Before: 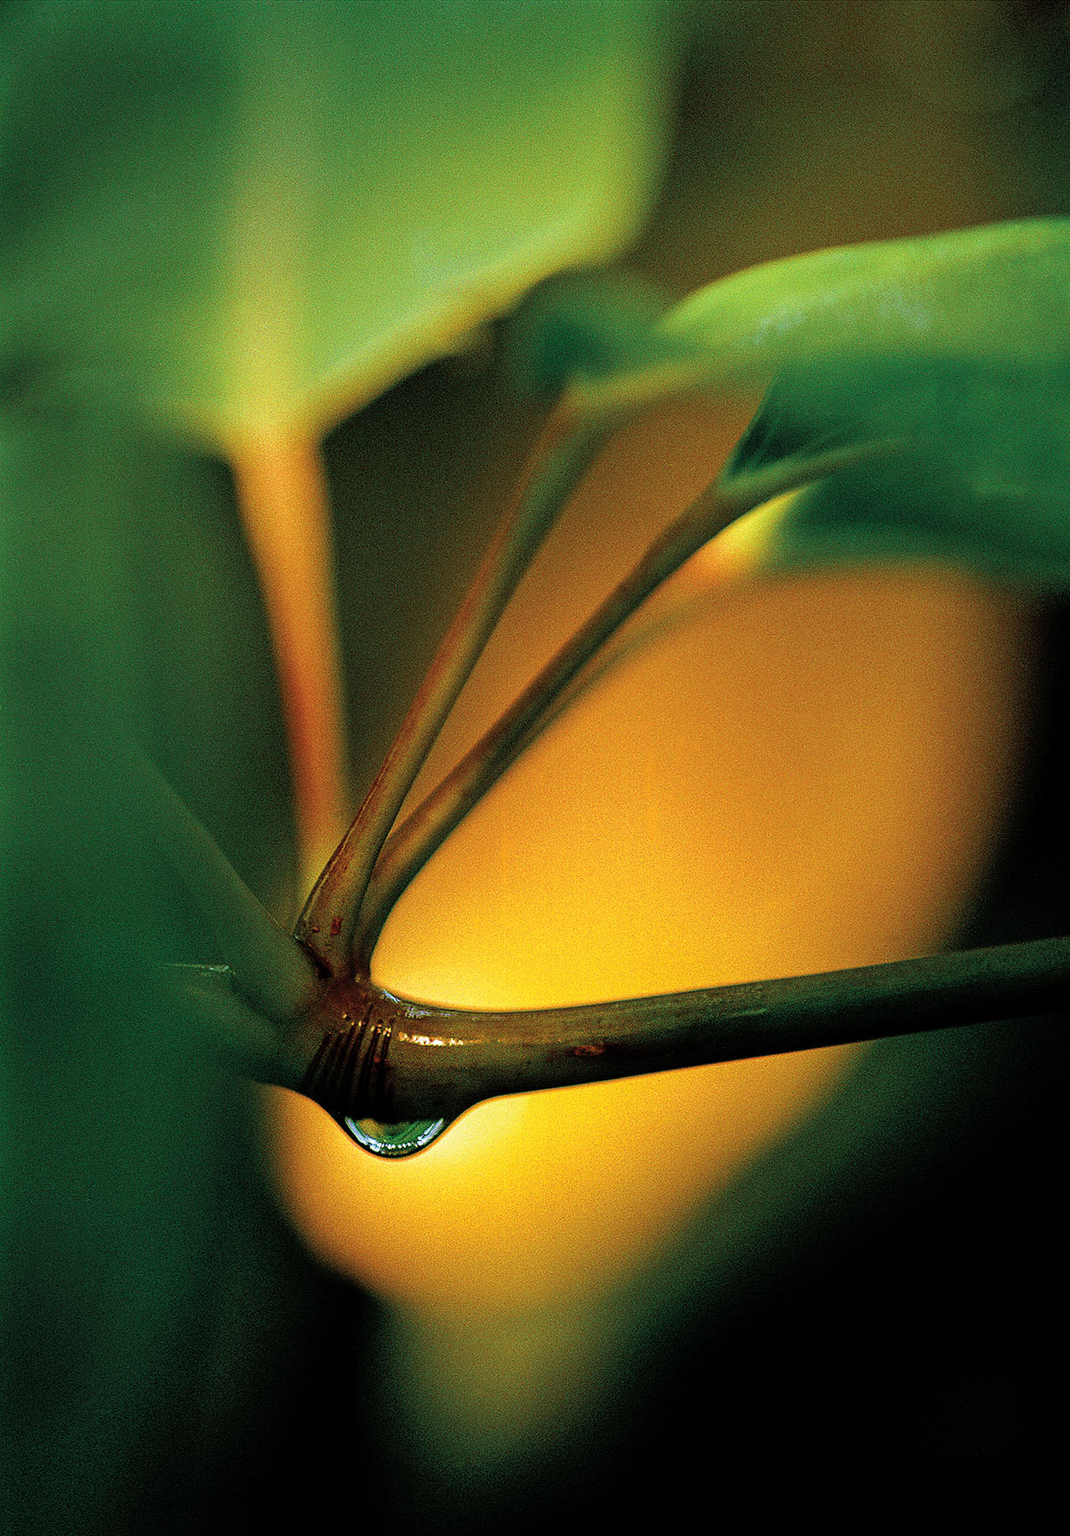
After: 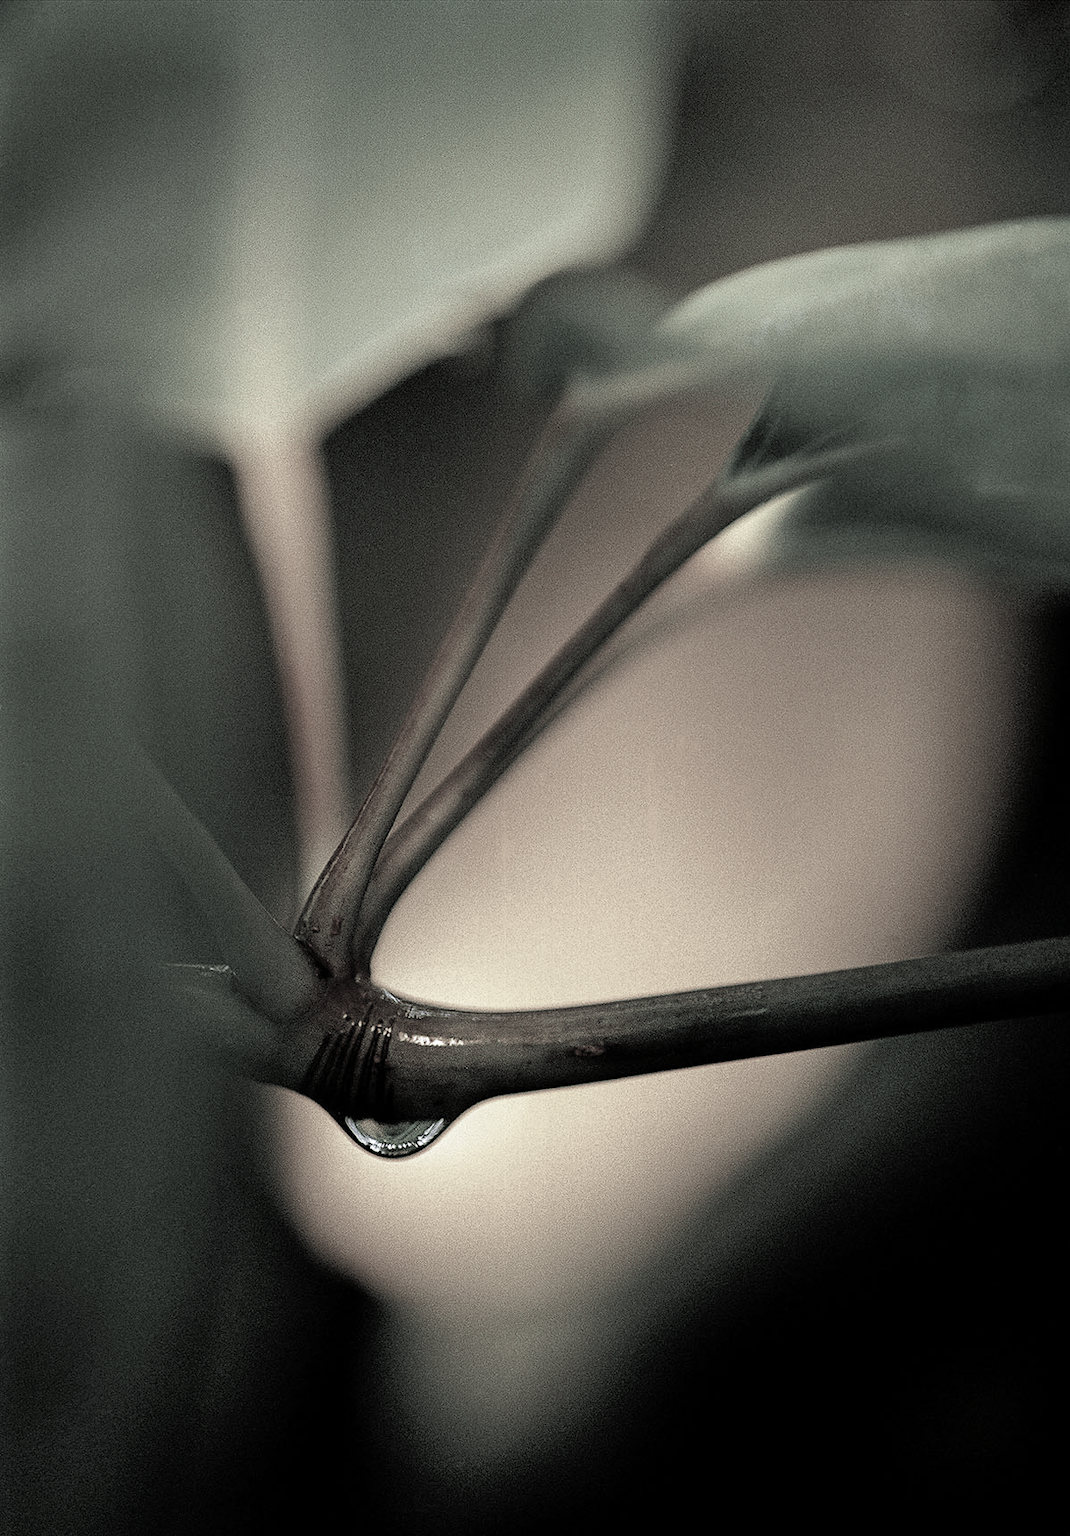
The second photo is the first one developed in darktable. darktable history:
color correction: highlights b* 0.032, saturation 0.148
